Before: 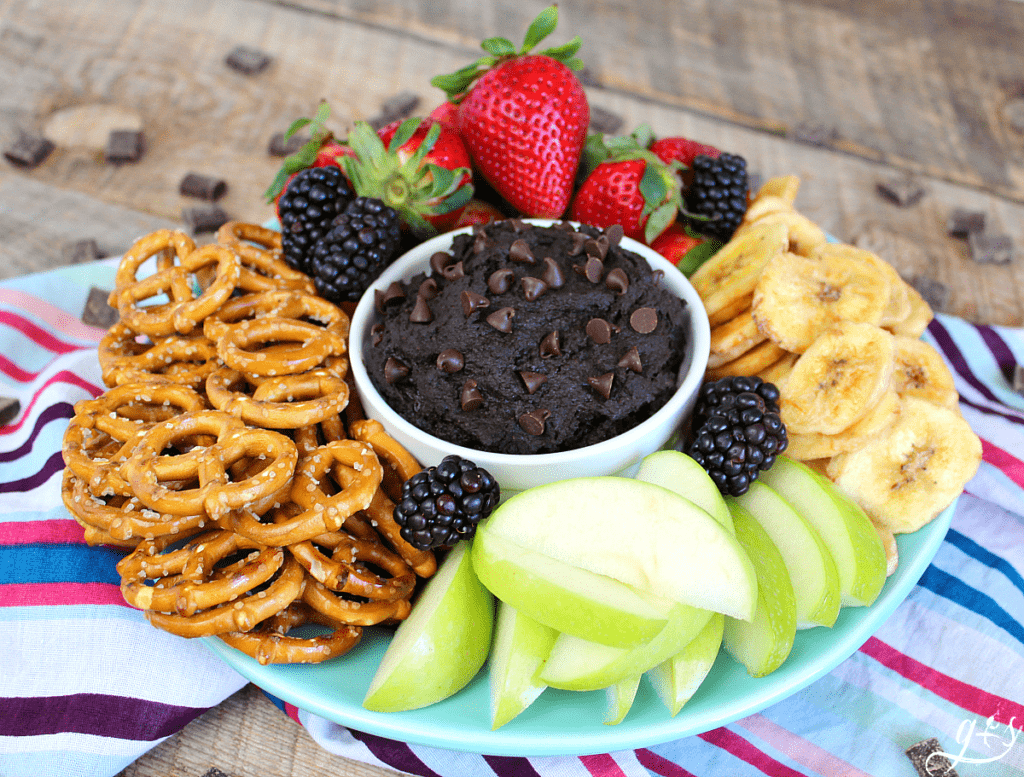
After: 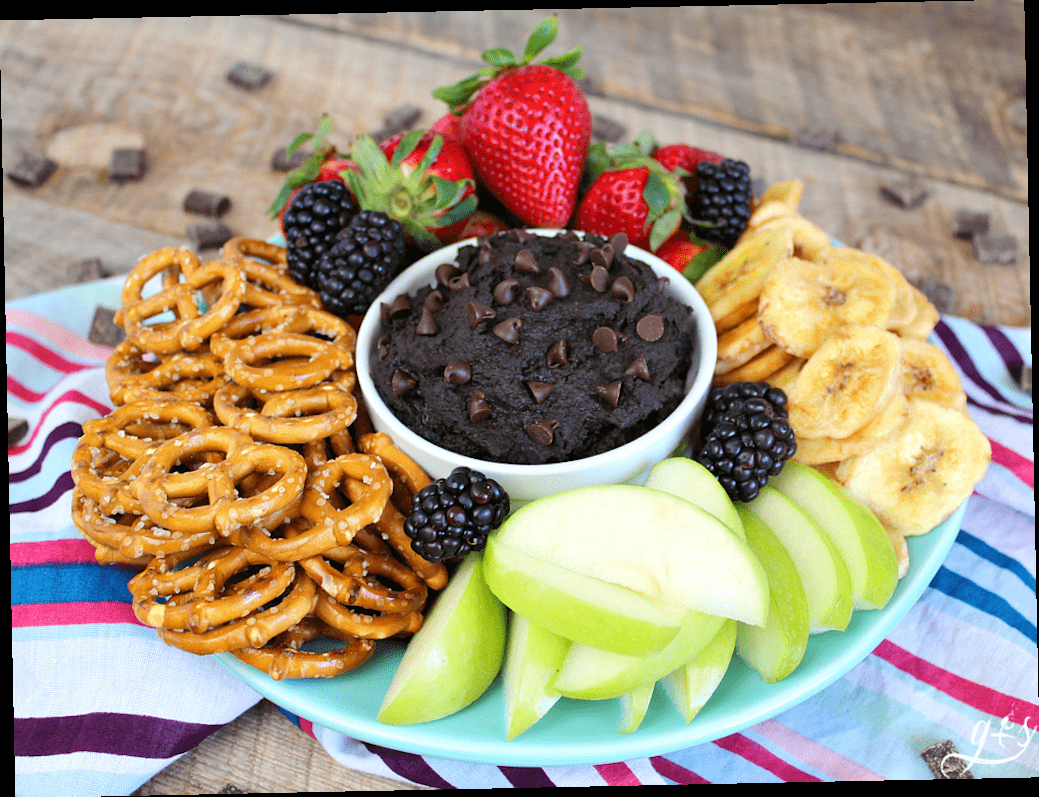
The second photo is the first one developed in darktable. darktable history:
tone equalizer: on, module defaults
rotate and perspective: rotation -1.17°, automatic cropping off
